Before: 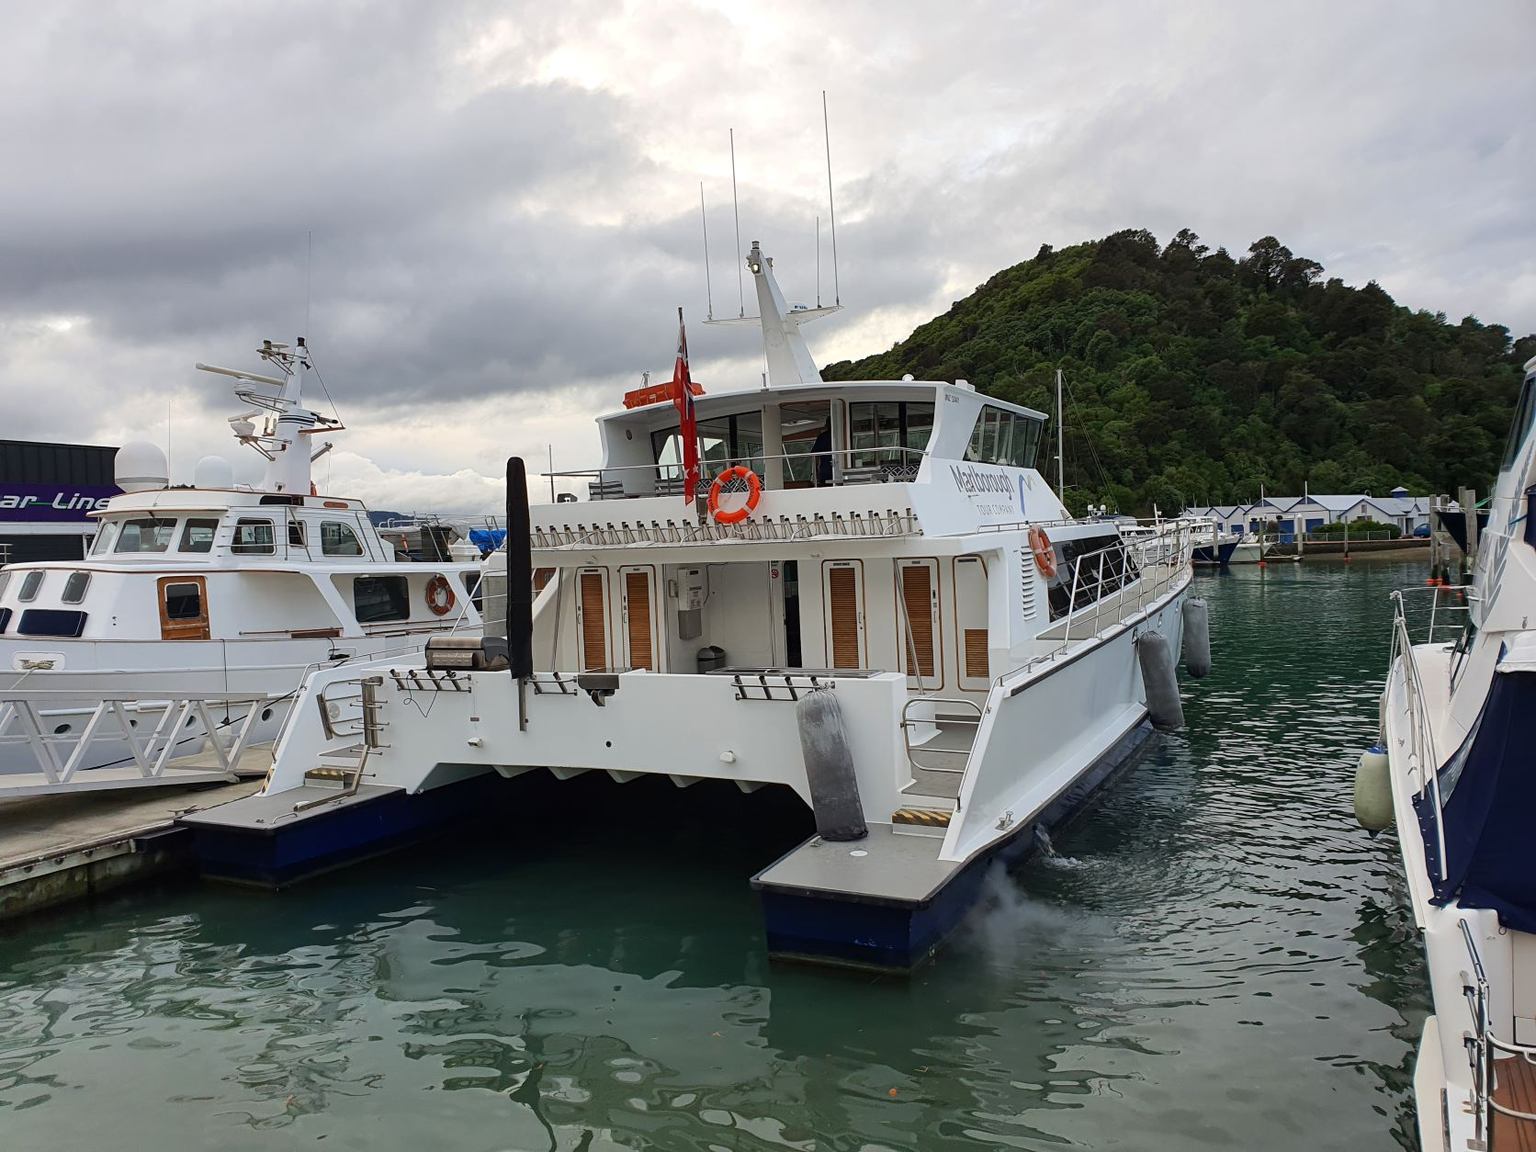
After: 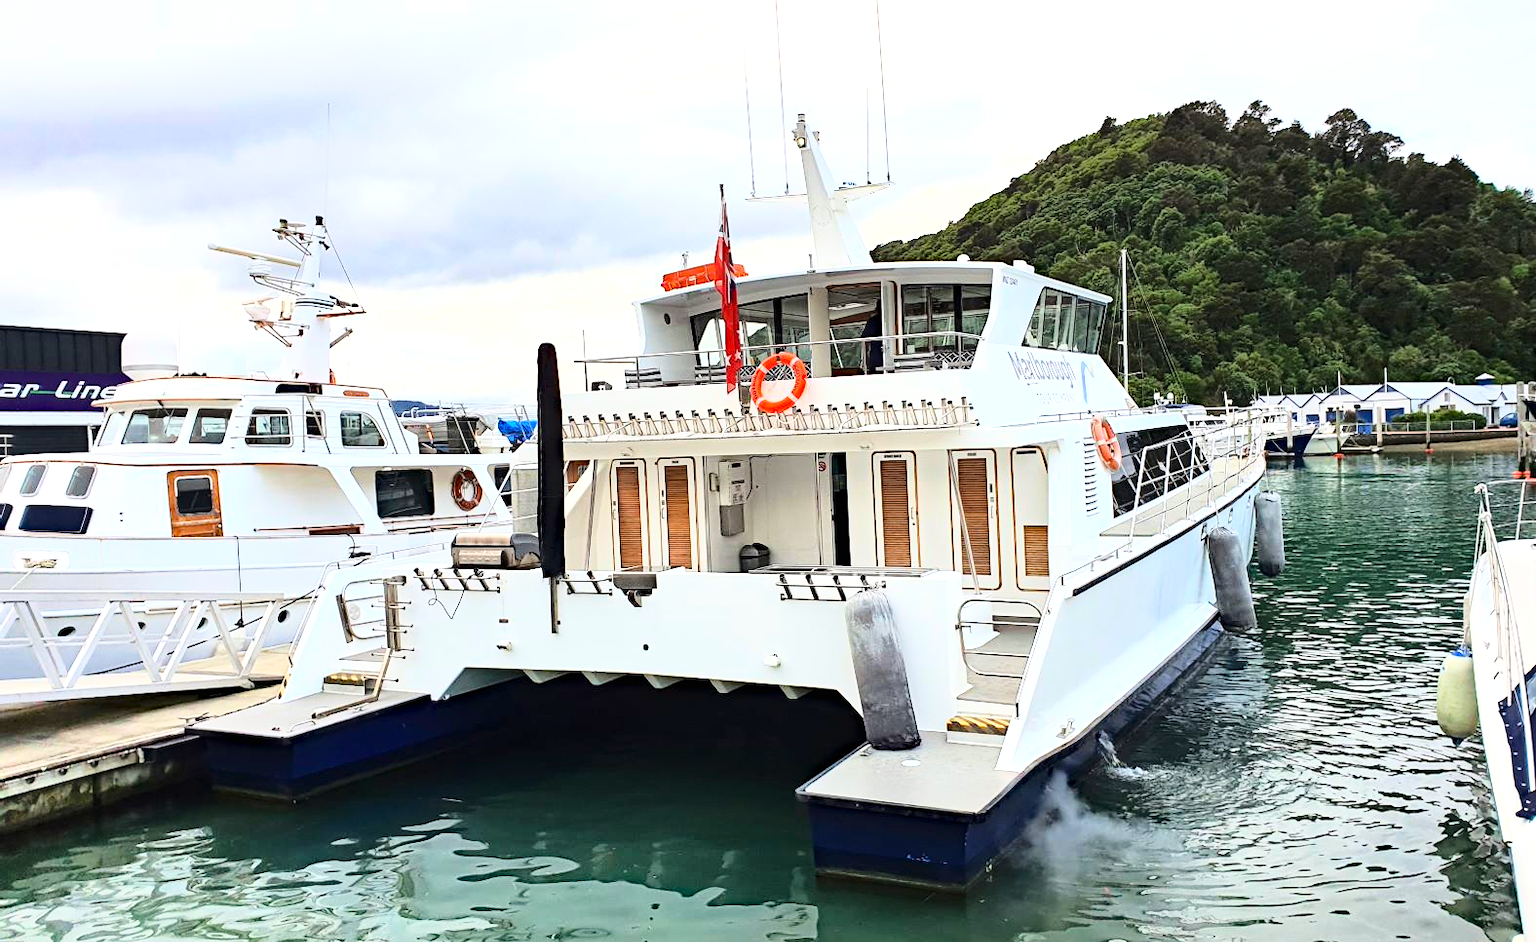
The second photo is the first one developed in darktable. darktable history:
exposure: black level correction 0, exposure 1 EV, compensate exposure bias true, compensate highlight preservation false
crop and rotate: angle 0.03°, top 11.643%, right 5.651%, bottom 11.189%
base curve: curves: ch0 [(0, 0) (0.032, 0.037) (0.105, 0.228) (0.435, 0.76) (0.856, 0.983) (1, 1)]
haze removal: strength 0.29, distance 0.25, compatibility mode true, adaptive false
